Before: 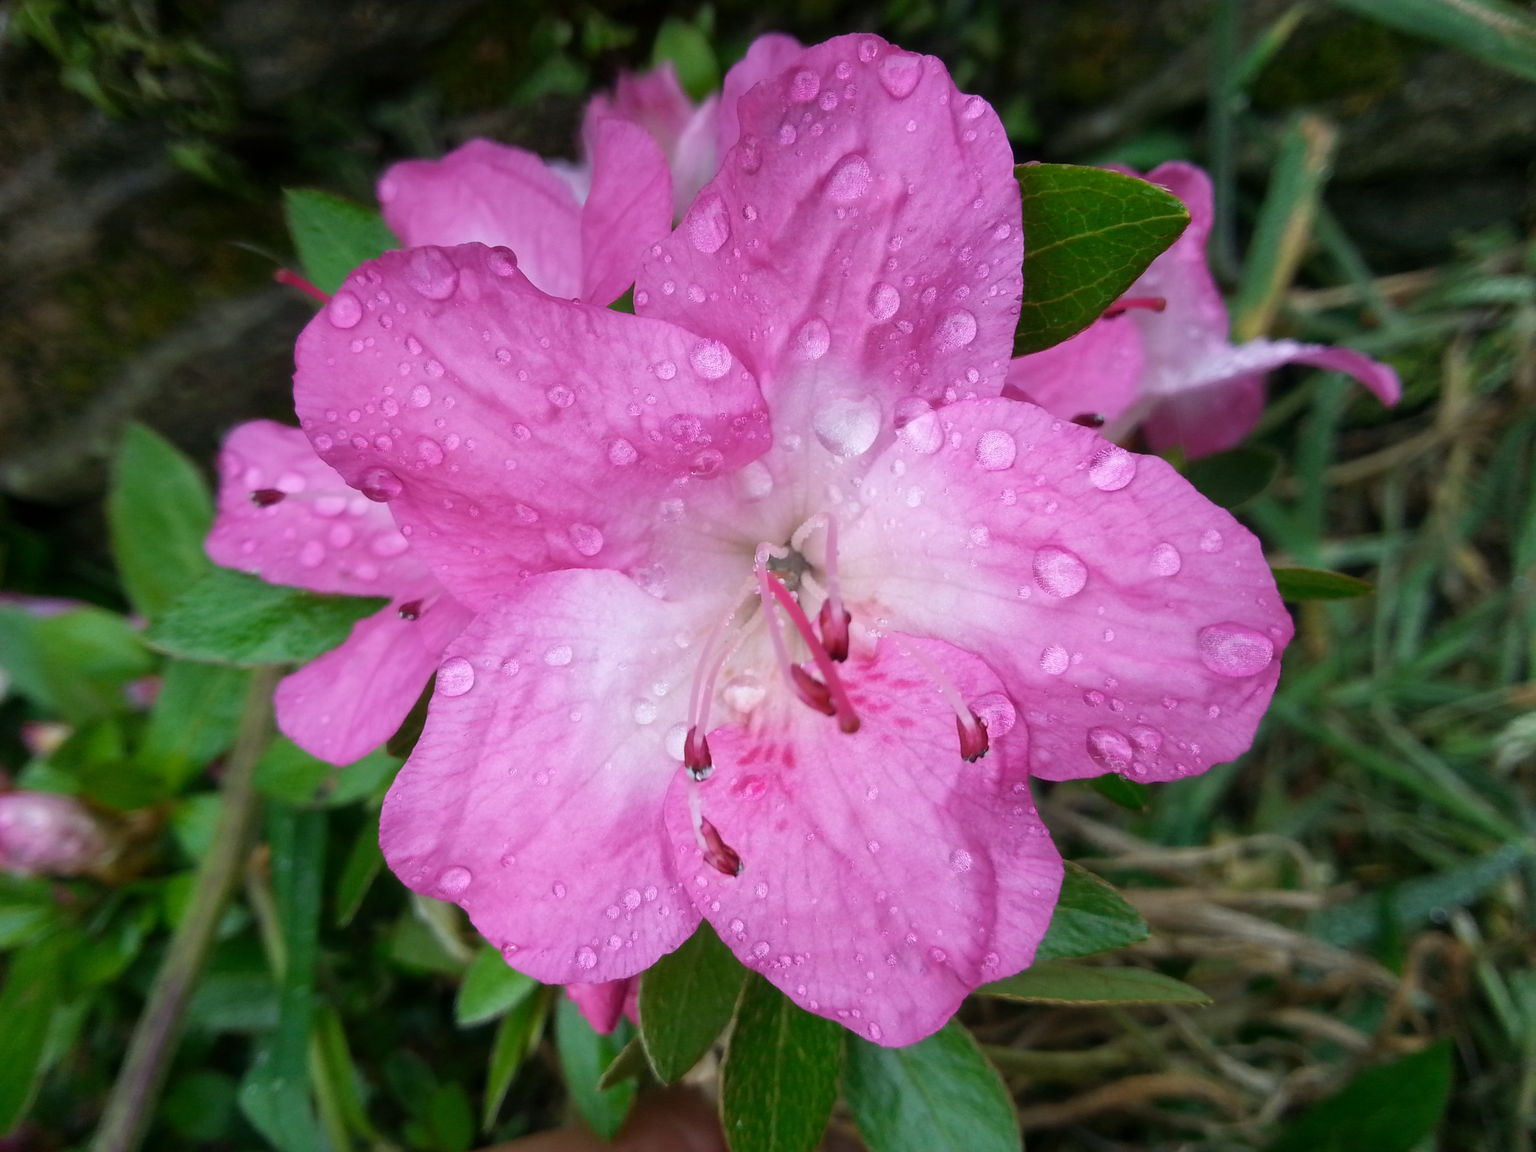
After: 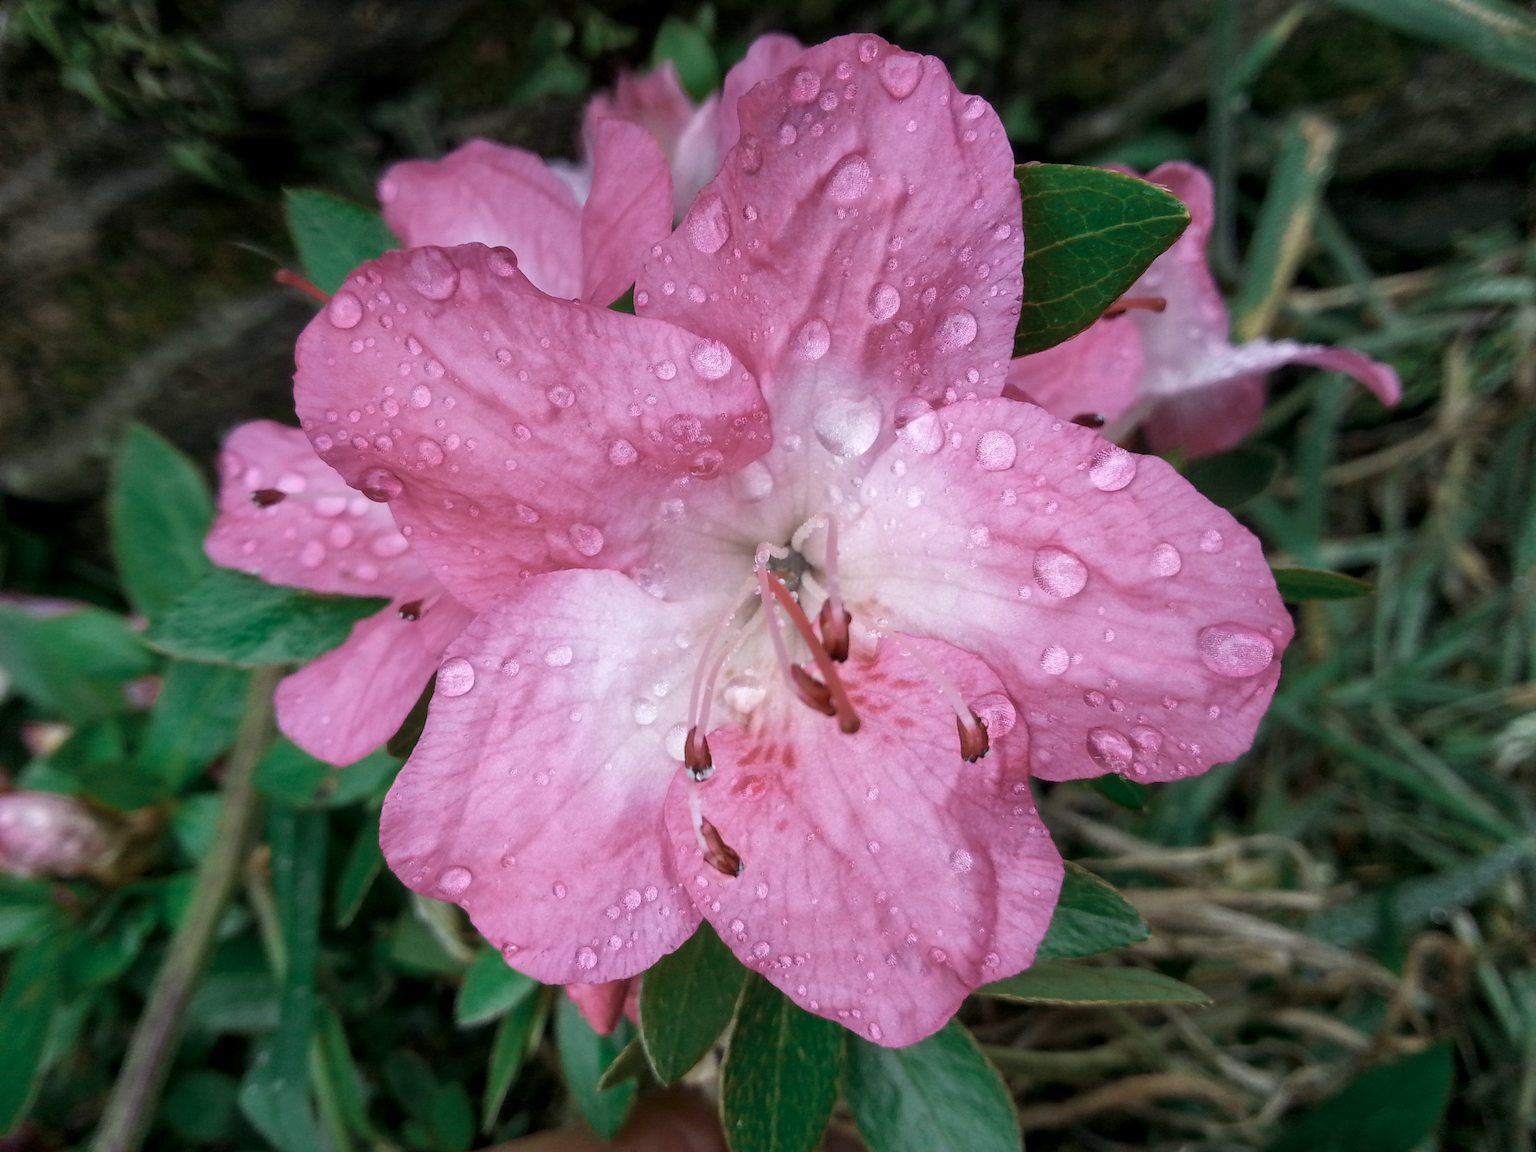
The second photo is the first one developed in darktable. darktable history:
color zones: curves: ch0 [(0, 0.5) (0.125, 0.4) (0.25, 0.5) (0.375, 0.4) (0.5, 0.4) (0.625, 0.35) (0.75, 0.35) (0.875, 0.5)]; ch1 [(0, 0.35) (0.125, 0.45) (0.25, 0.35) (0.375, 0.35) (0.5, 0.35) (0.625, 0.35) (0.75, 0.45) (0.875, 0.35)]; ch2 [(0, 0.6) (0.125, 0.5) (0.25, 0.5) (0.375, 0.6) (0.5, 0.6) (0.625, 0.5) (0.75, 0.5) (0.875, 0.5)]
local contrast: on, module defaults
